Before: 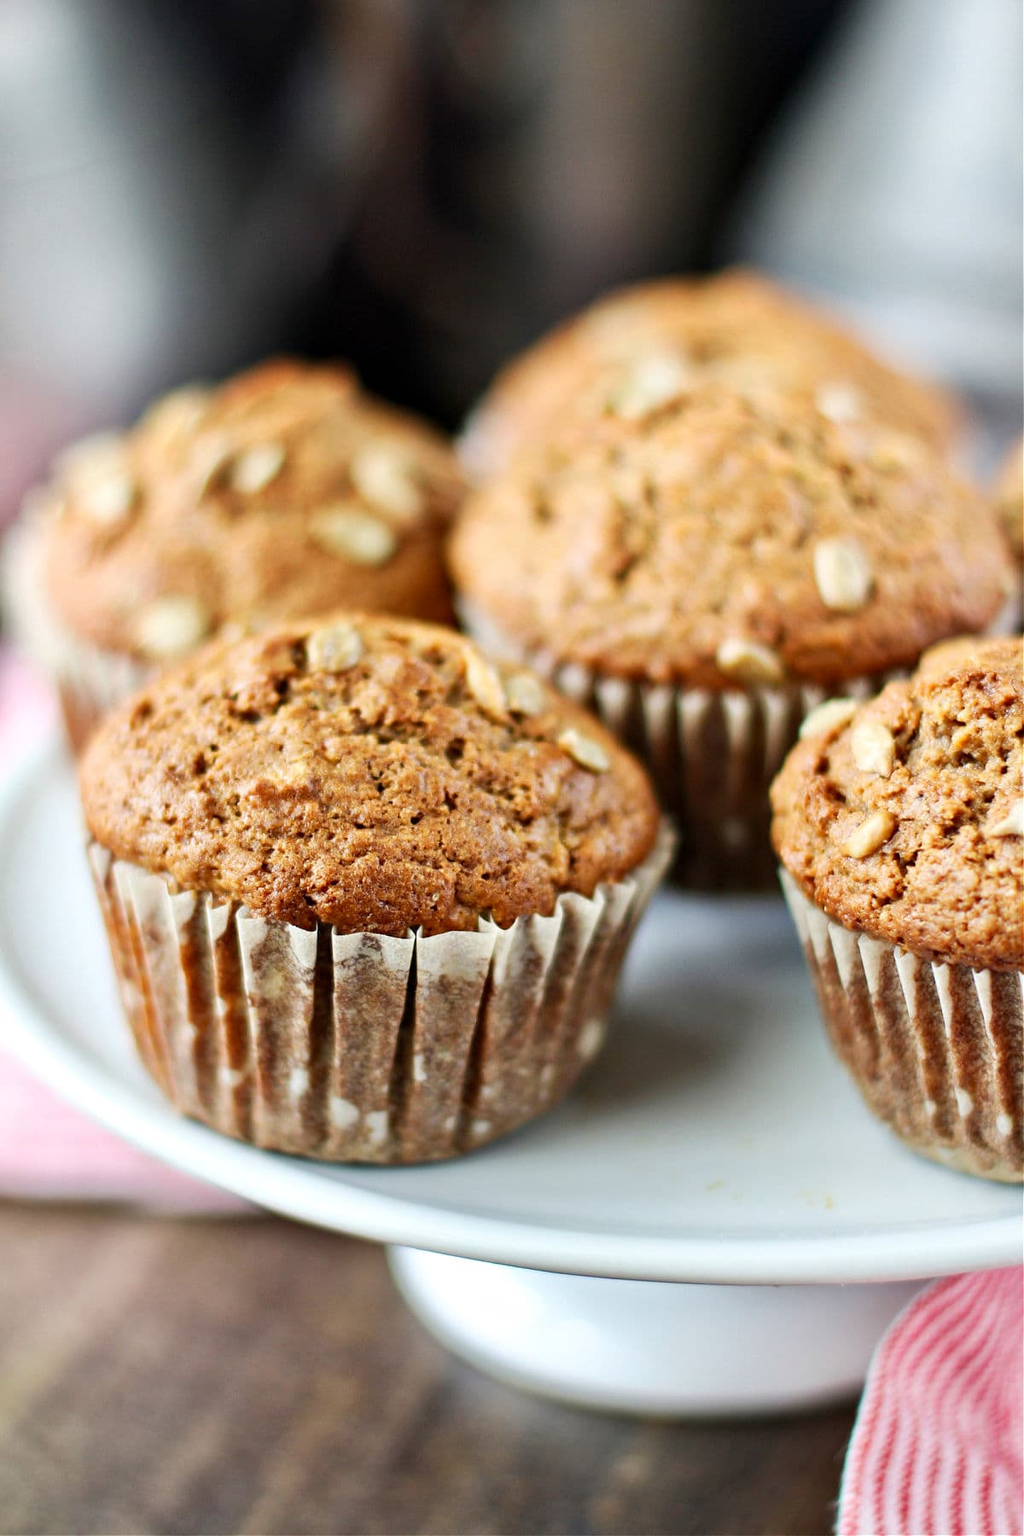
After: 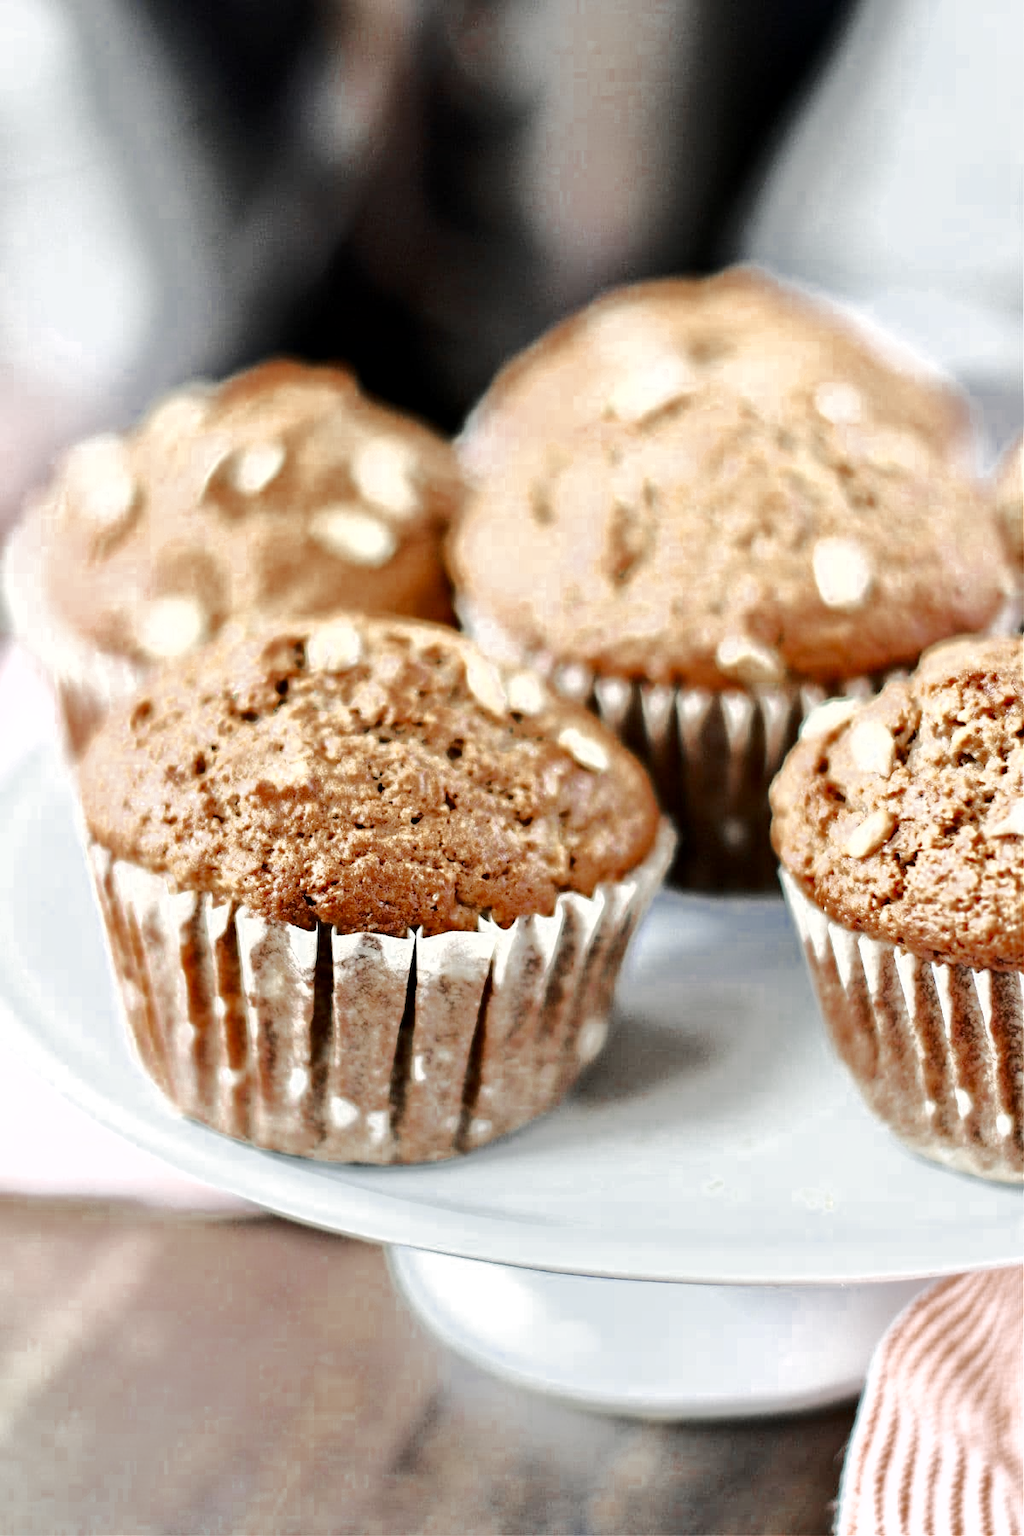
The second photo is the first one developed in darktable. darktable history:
tone equalizer: -8 EV -0.526 EV, -7 EV -0.349 EV, -6 EV -0.122 EV, -5 EV 0.444 EV, -4 EV 0.945 EV, -3 EV 0.794 EV, -2 EV -0.012 EV, -1 EV 0.123 EV, +0 EV -0.012 EV, edges refinement/feathering 500, mask exposure compensation -1.57 EV, preserve details no
exposure: black level correction 0.001, exposure 0.675 EV, compensate exposure bias true, compensate highlight preservation false
shadows and highlights: shadows -31.47, highlights 29.82, highlights color adjustment 46.36%
color zones: curves: ch0 [(0, 0.5) (0.125, 0.4) (0.25, 0.5) (0.375, 0.4) (0.5, 0.4) (0.625, 0.35) (0.75, 0.35) (0.875, 0.5)]; ch1 [(0, 0.35) (0.125, 0.45) (0.25, 0.35) (0.375, 0.35) (0.5, 0.35) (0.625, 0.35) (0.75, 0.45) (0.875, 0.35)]; ch2 [(0, 0.6) (0.125, 0.5) (0.25, 0.5) (0.375, 0.6) (0.5, 0.6) (0.625, 0.5) (0.75, 0.5) (0.875, 0.5)], mix 100.79%
